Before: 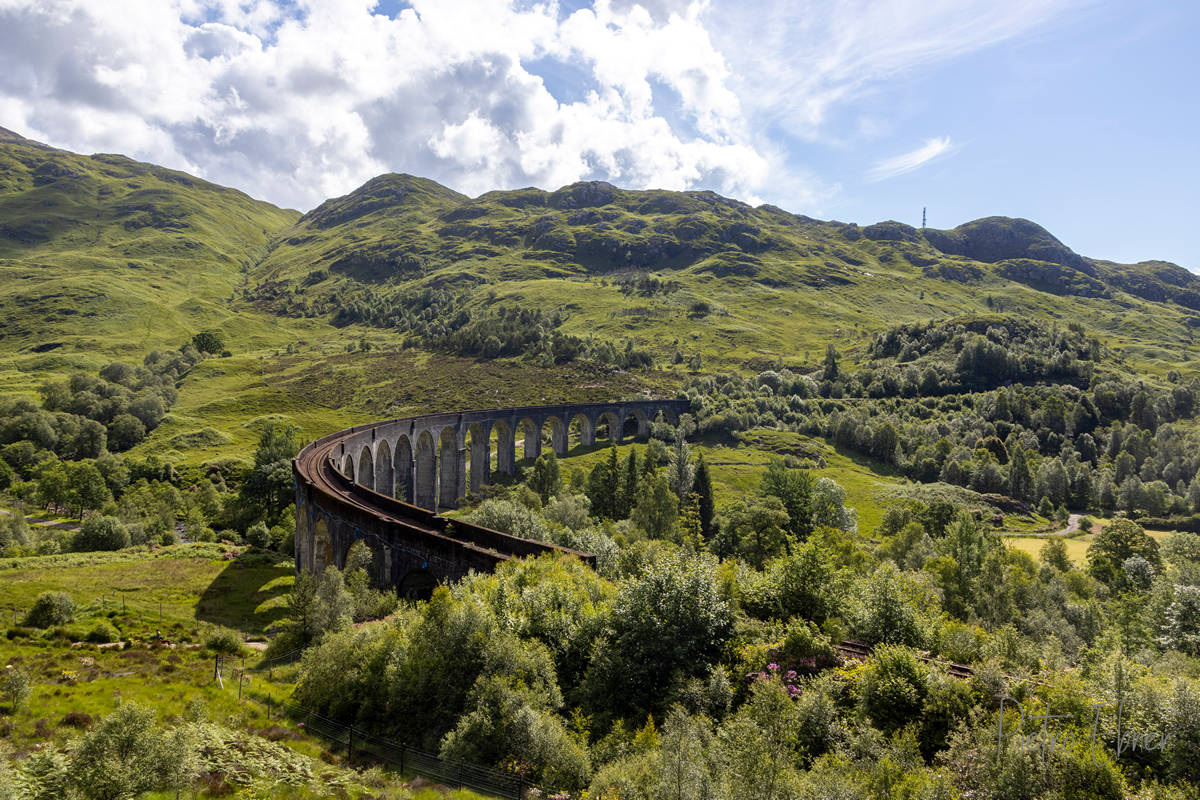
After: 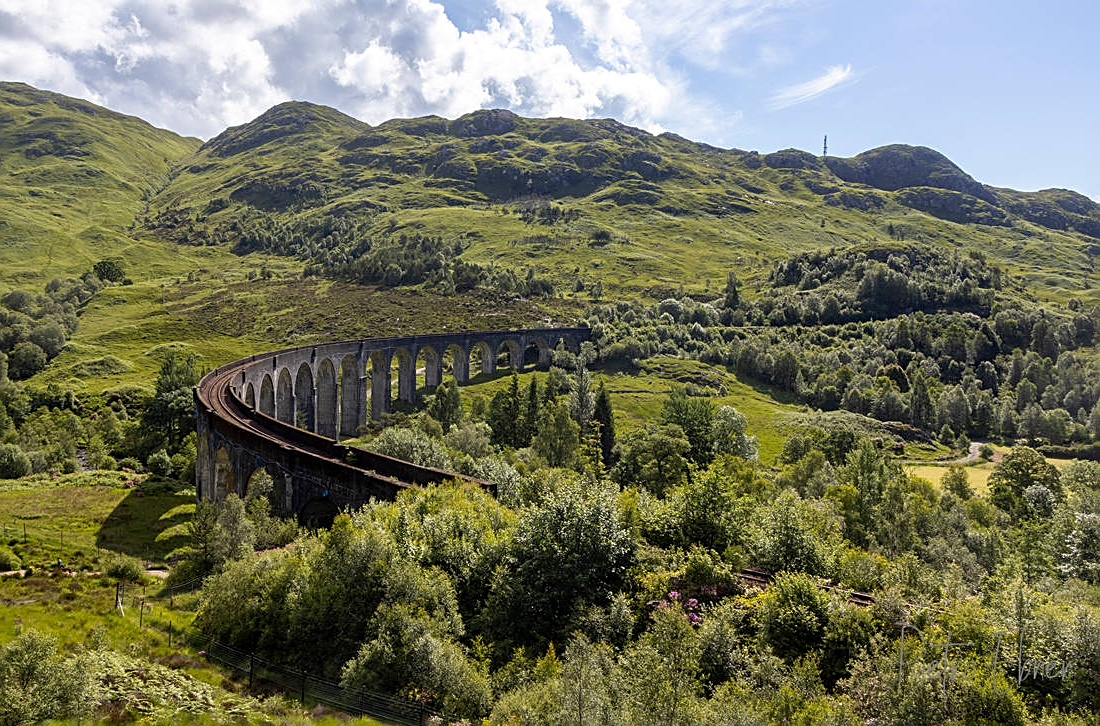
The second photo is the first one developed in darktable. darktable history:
sharpen: on, module defaults
crop and rotate: left 8.262%, top 9.226%
